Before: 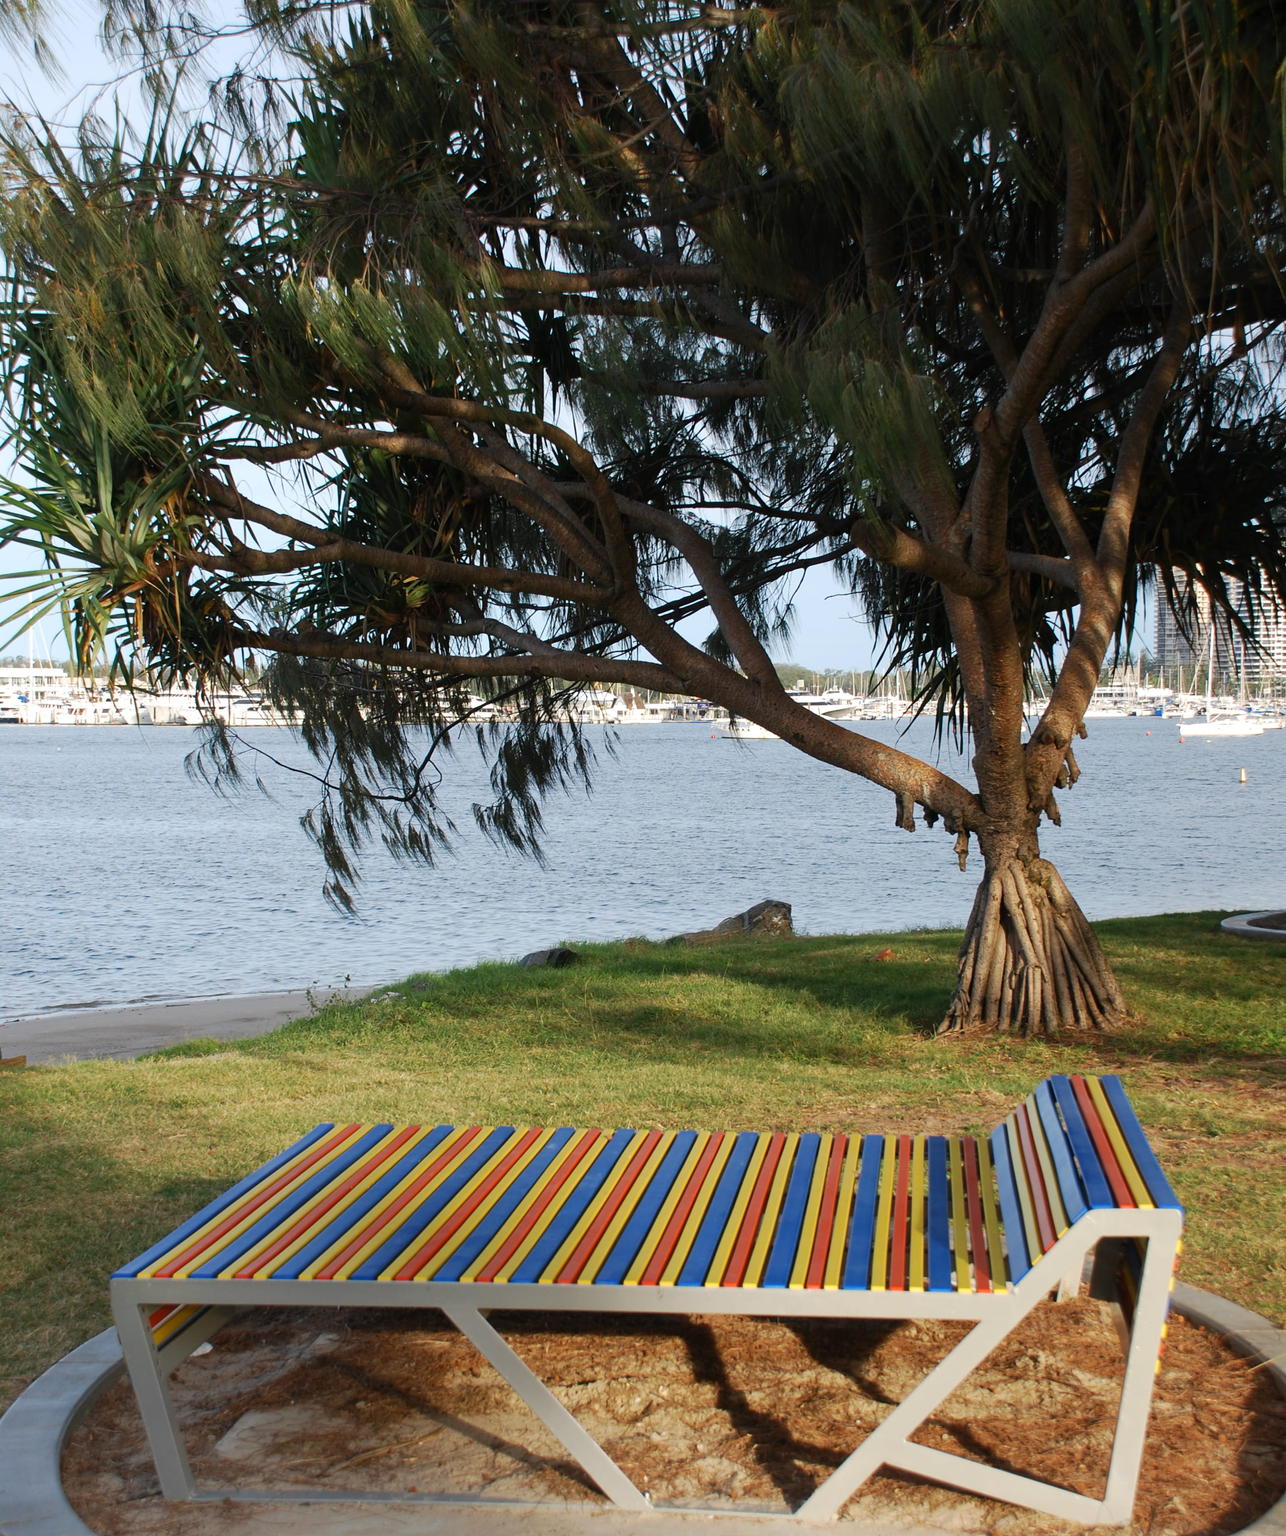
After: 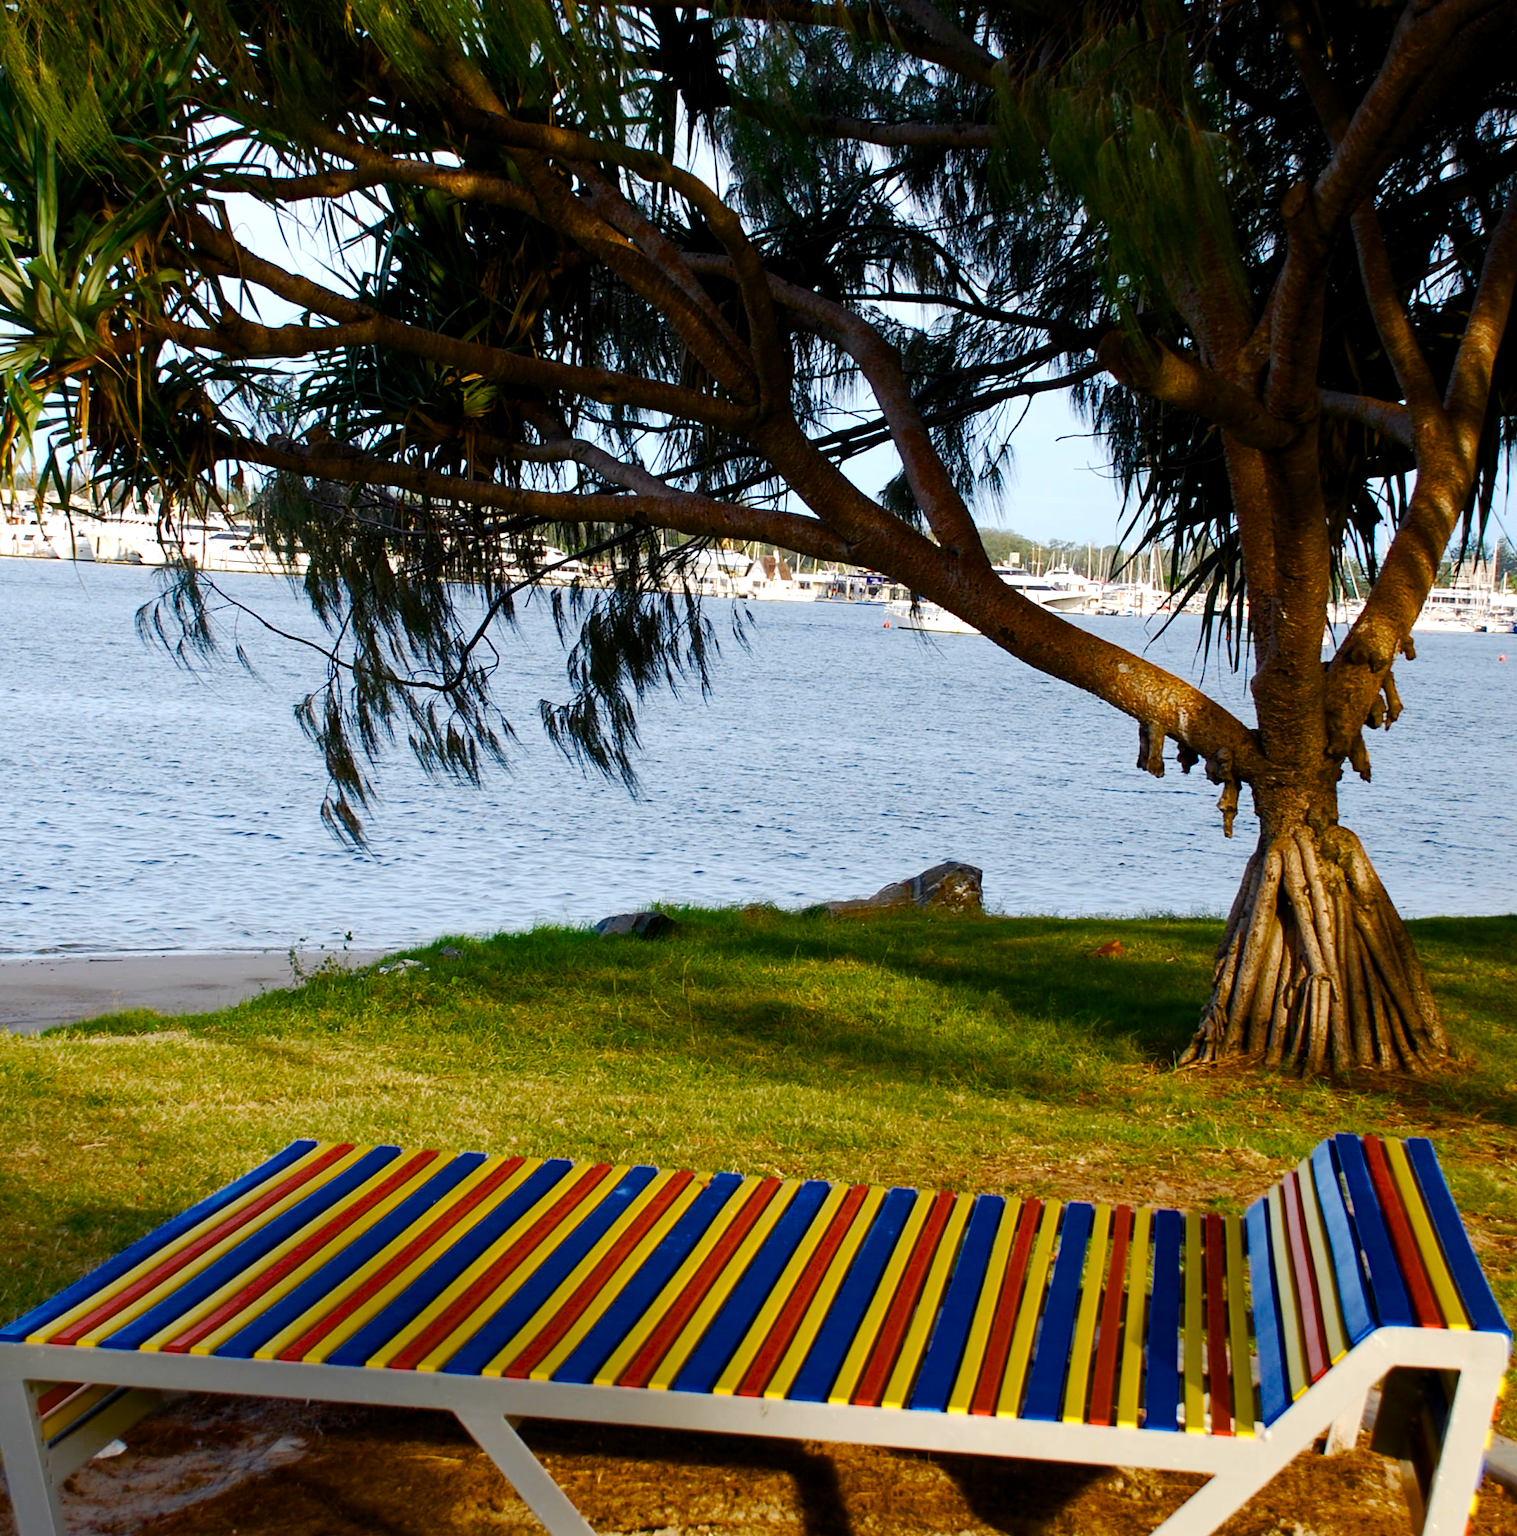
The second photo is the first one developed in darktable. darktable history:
color balance rgb: shadows lift › chroma 3.271%, shadows lift › hue 277.85°, power › hue 62.65°, highlights gain › chroma 0.227%, highlights gain › hue 330.64°, global offset › luminance -0.473%, linear chroma grading › global chroma 14.478%, perceptual saturation grading › global saturation 34.554%, perceptual saturation grading › highlights -29.83%, perceptual saturation grading › shadows 35.738%, global vibrance 6.392%, contrast 12.148%, saturation formula JzAzBz (2021)
crop and rotate: angle -3.43°, left 9.794%, top 20.918%, right 12.381%, bottom 11.768%
